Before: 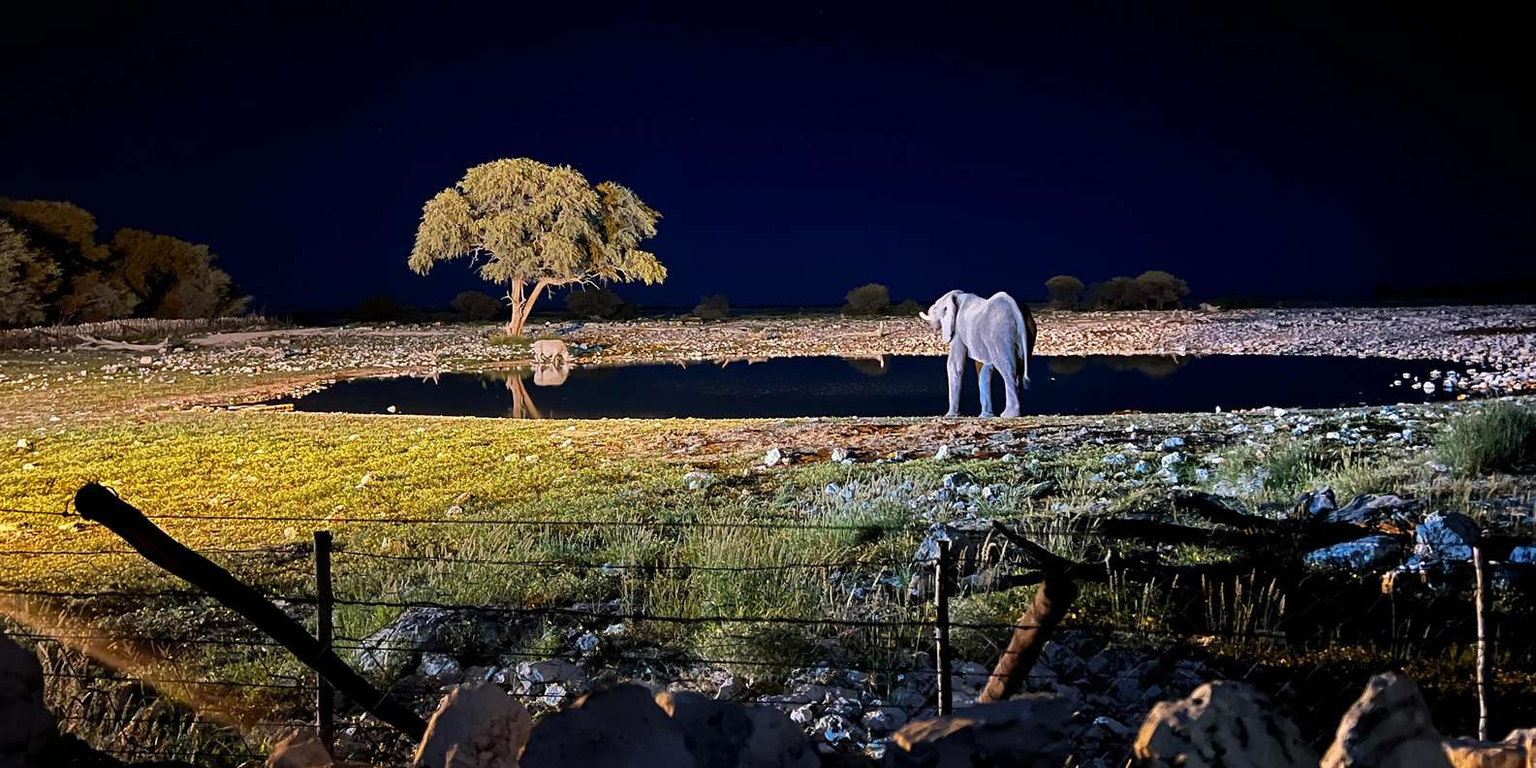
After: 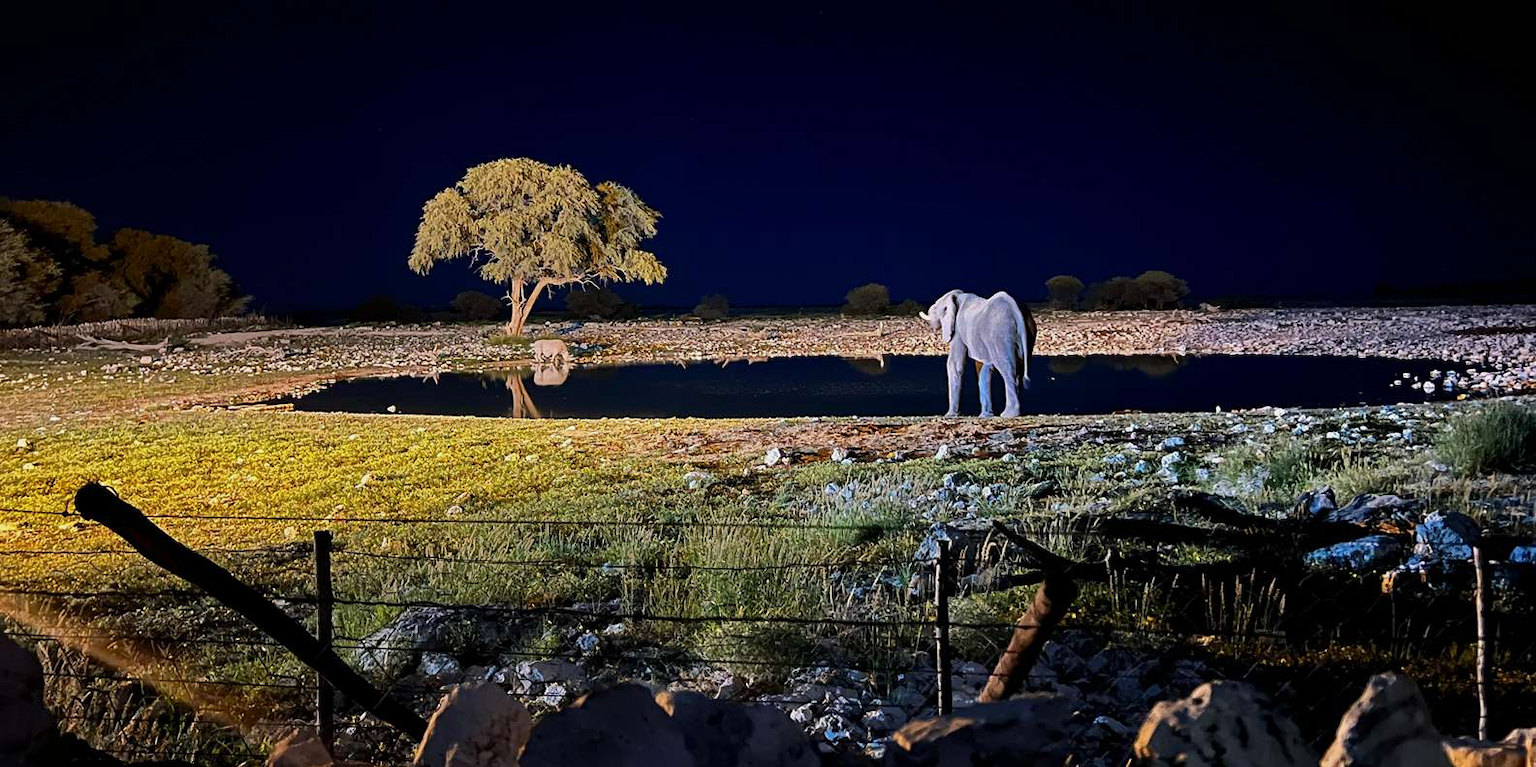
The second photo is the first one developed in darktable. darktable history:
shadows and highlights: shadows -20.07, white point adjustment -1.93, highlights -34.89, shadows color adjustment 99.13%, highlights color adjustment 0.716%
